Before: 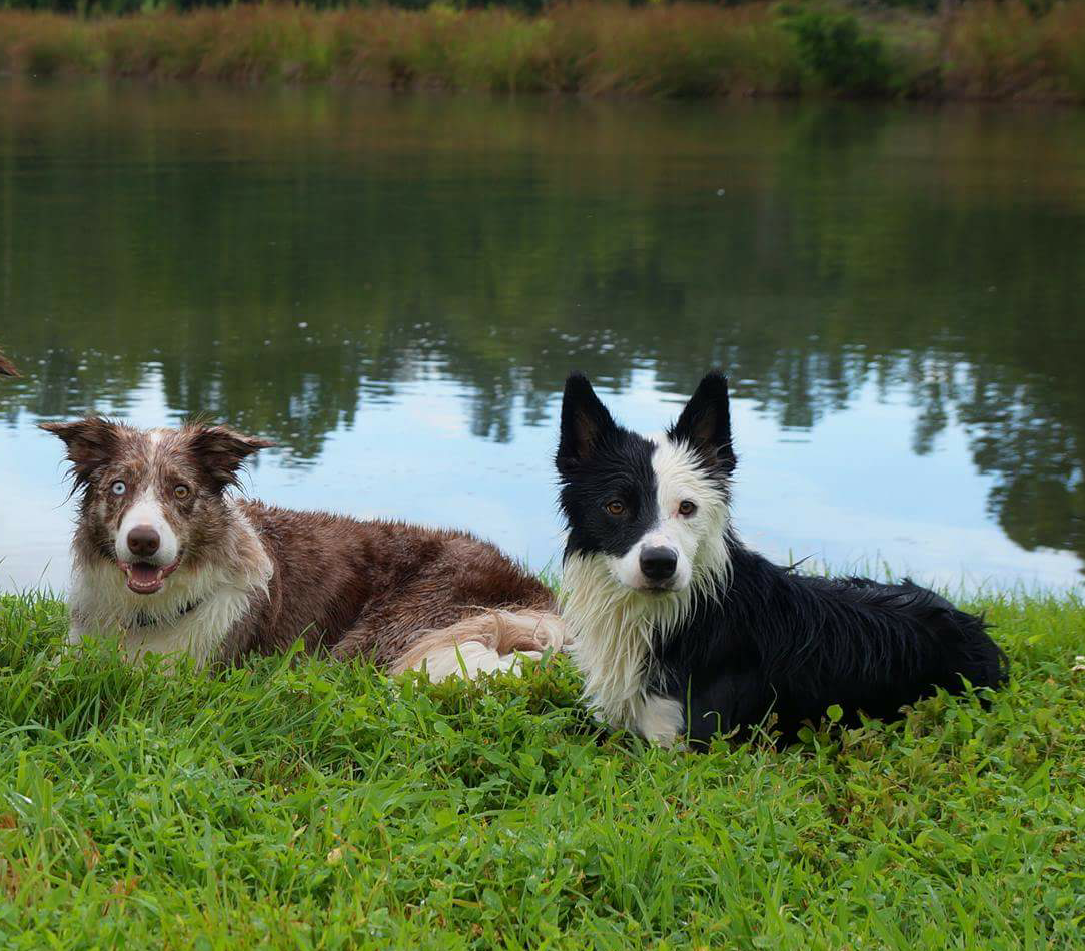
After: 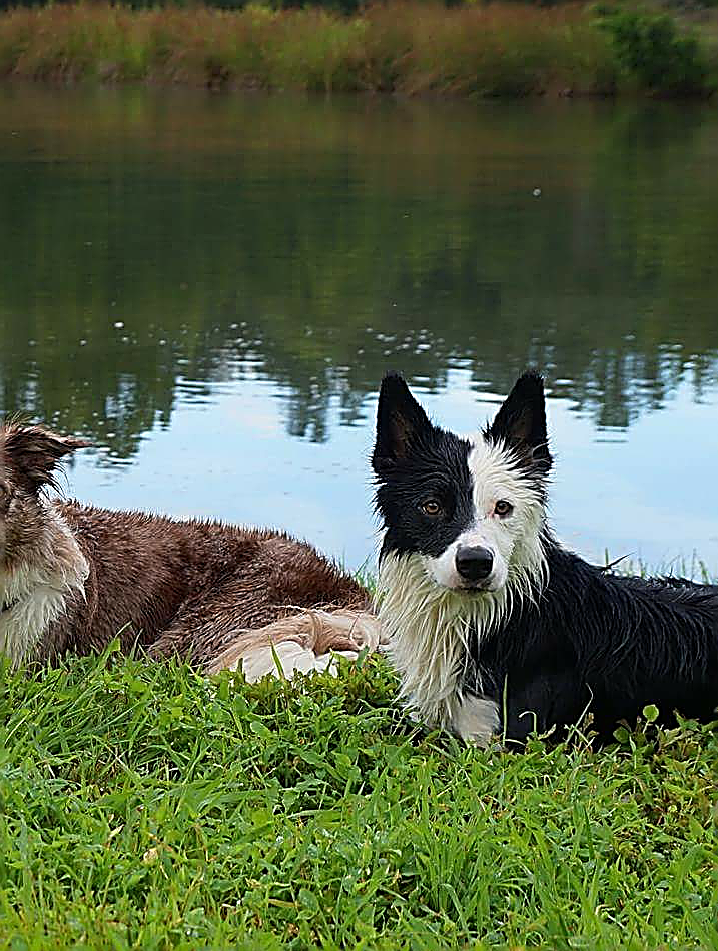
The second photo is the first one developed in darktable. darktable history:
crop: left 16.979%, right 16.843%
sharpen: amount 1.983
